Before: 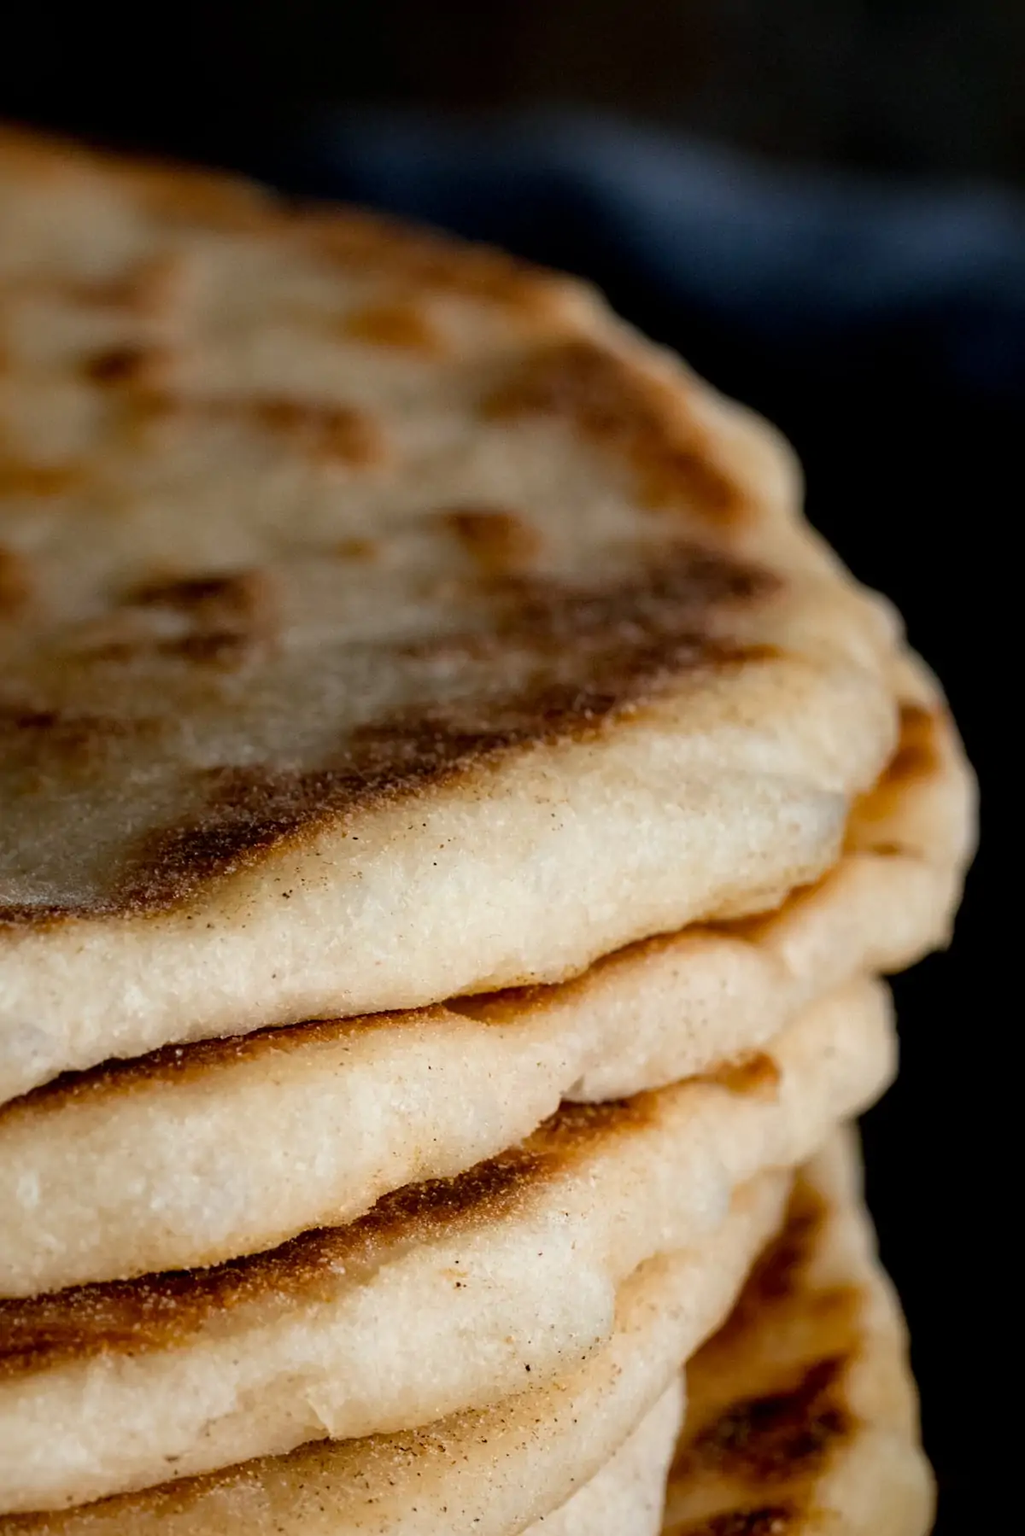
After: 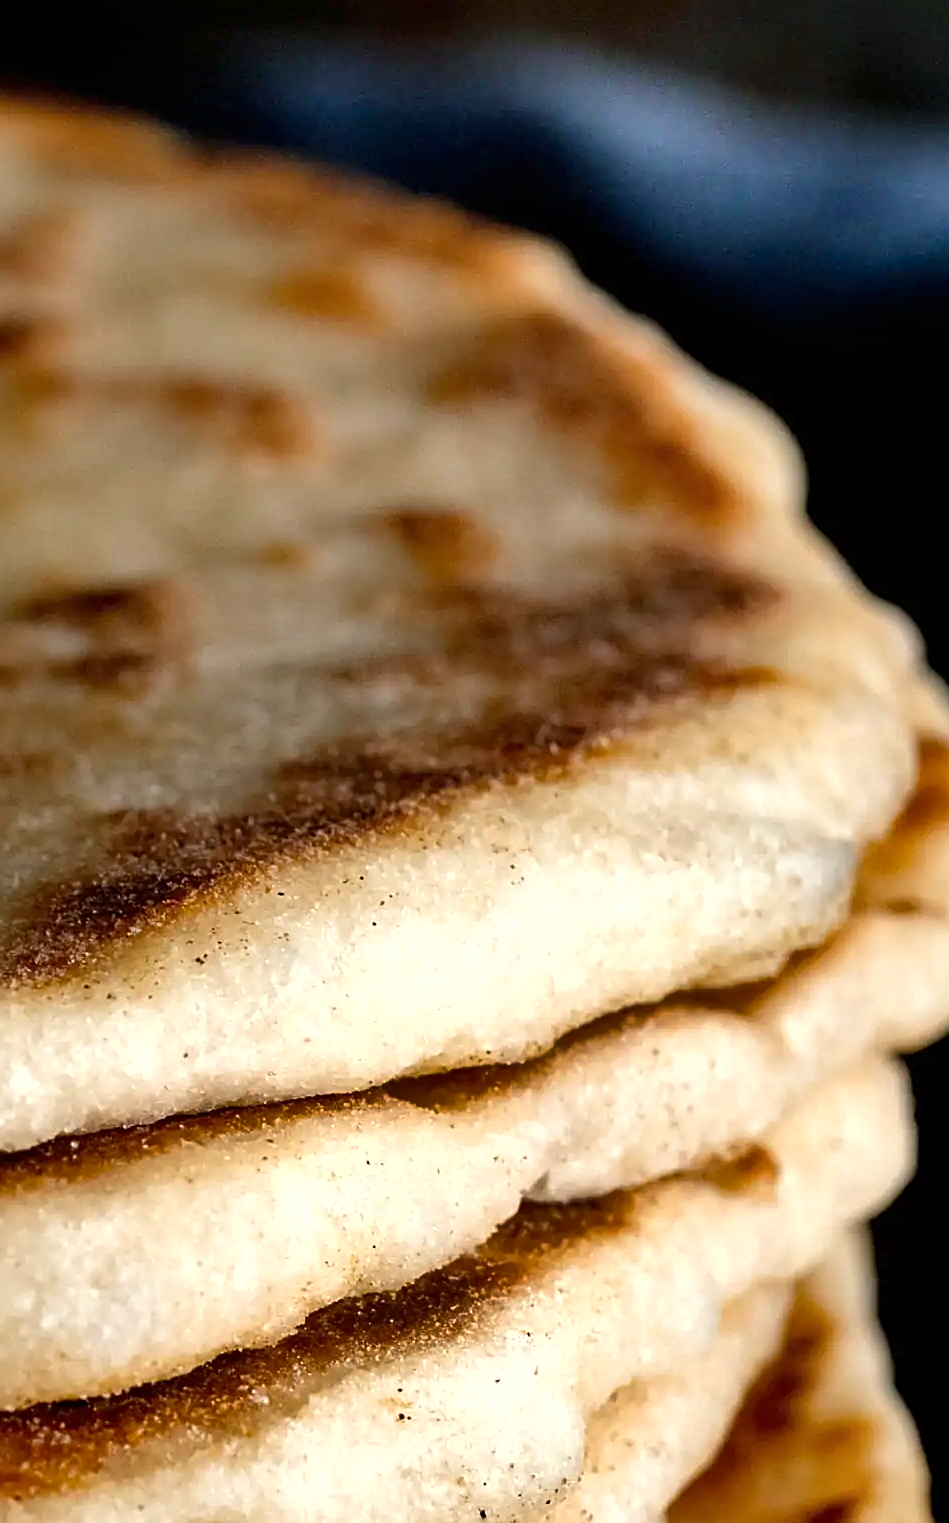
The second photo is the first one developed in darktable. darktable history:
shadows and highlights: highlights color adjustment 0.753%, low approximation 0.01, soften with gaussian
exposure: exposure 0.608 EV, compensate highlight preservation false
crop: left 11.282%, top 4.911%, right 9.573%, bottom 10.407%
sharpen: on, module defaults
